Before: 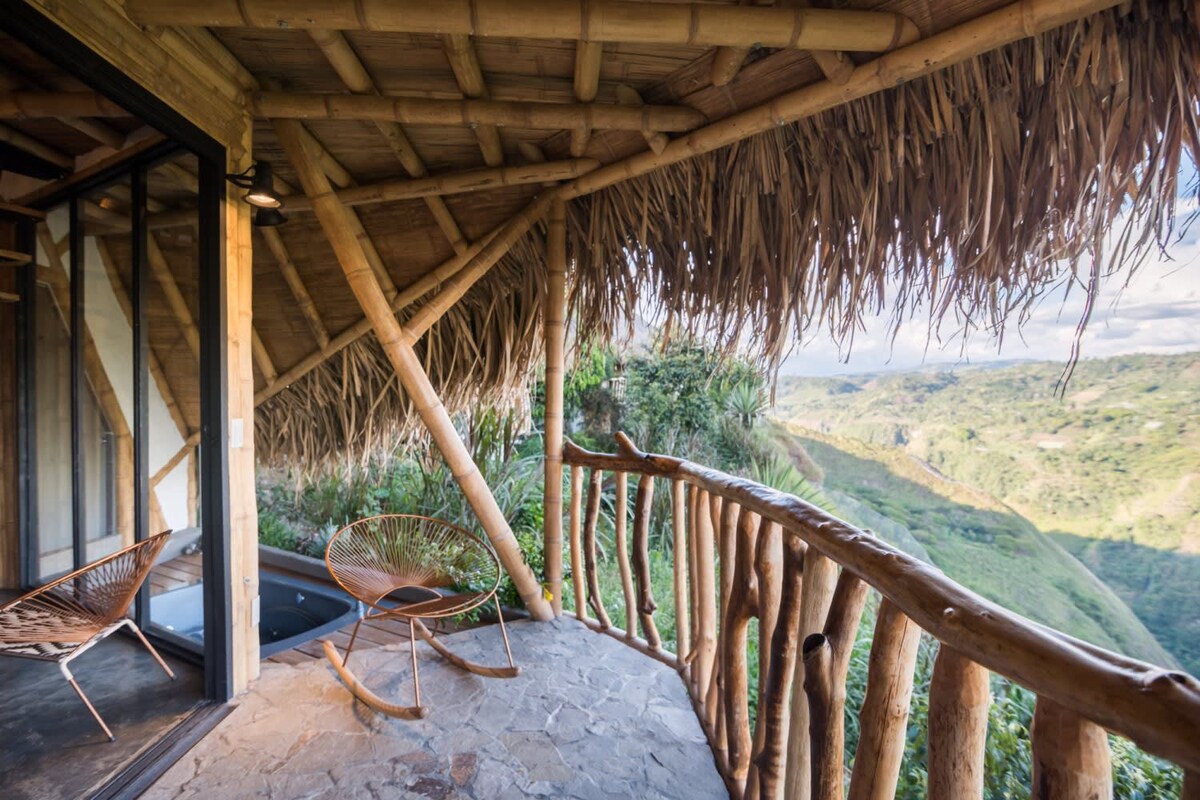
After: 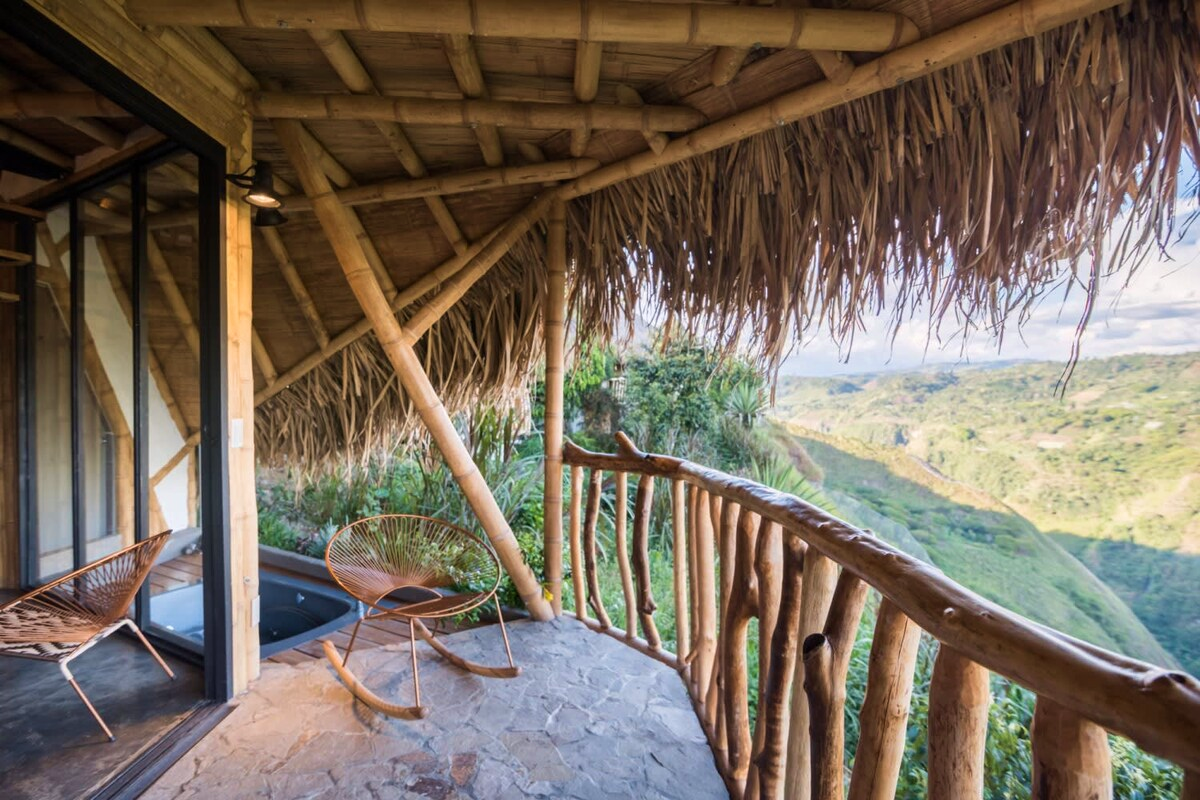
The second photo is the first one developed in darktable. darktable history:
velvia: strength 21.82%
